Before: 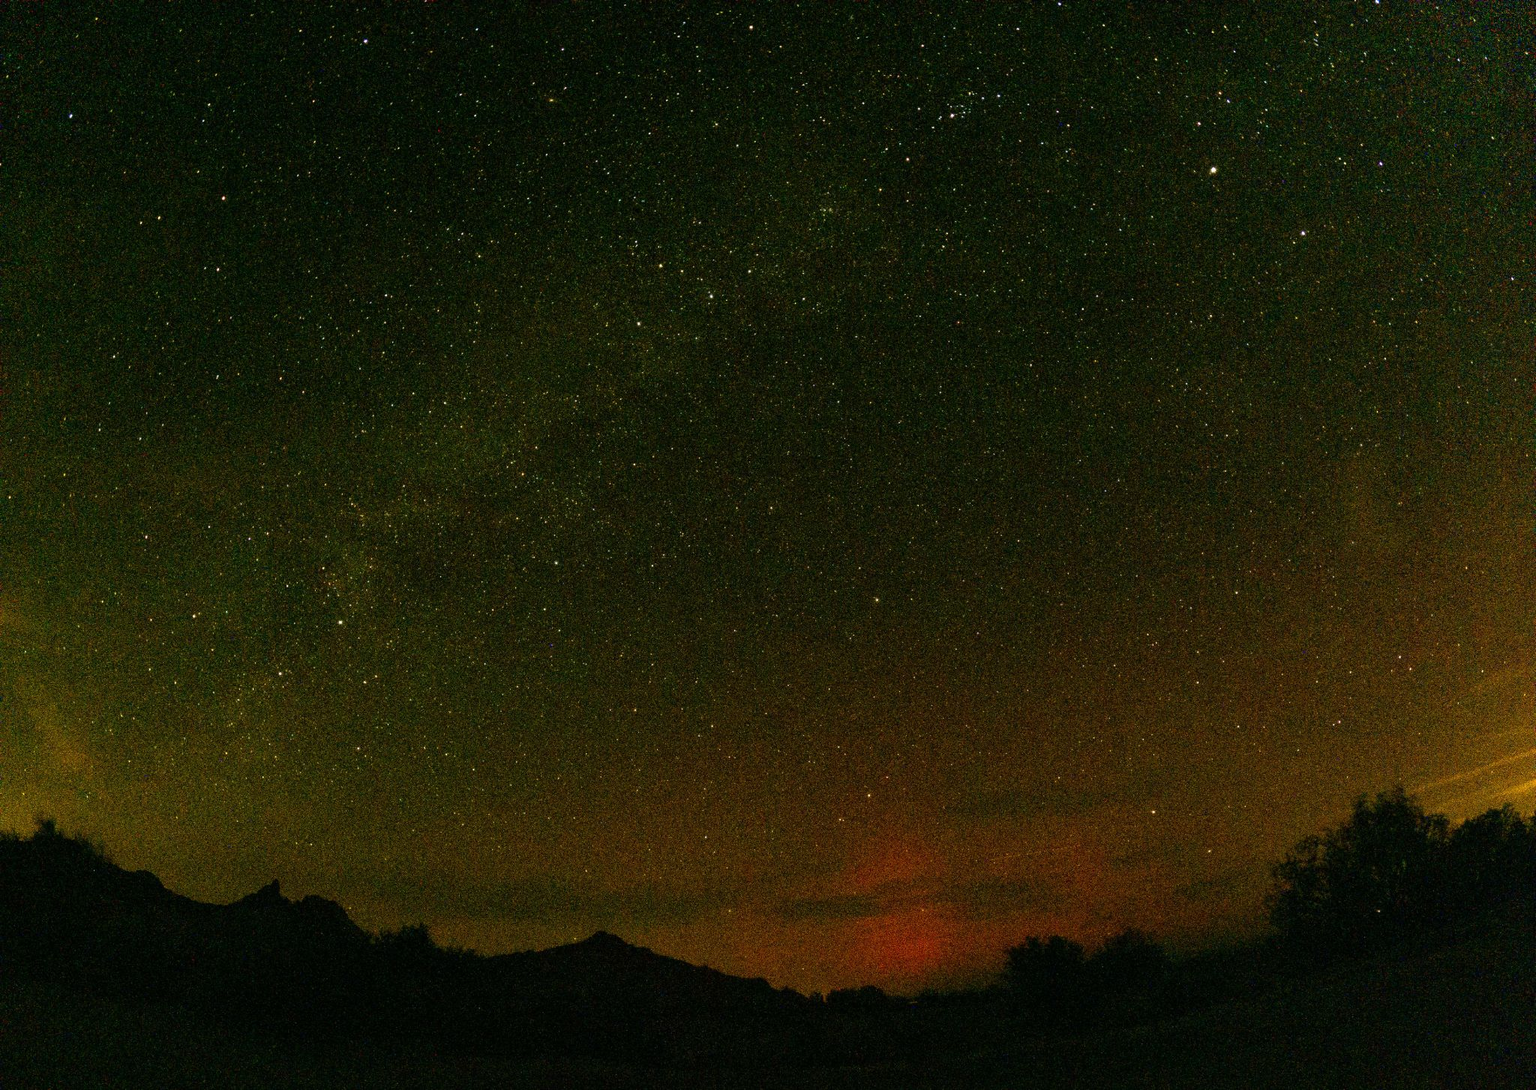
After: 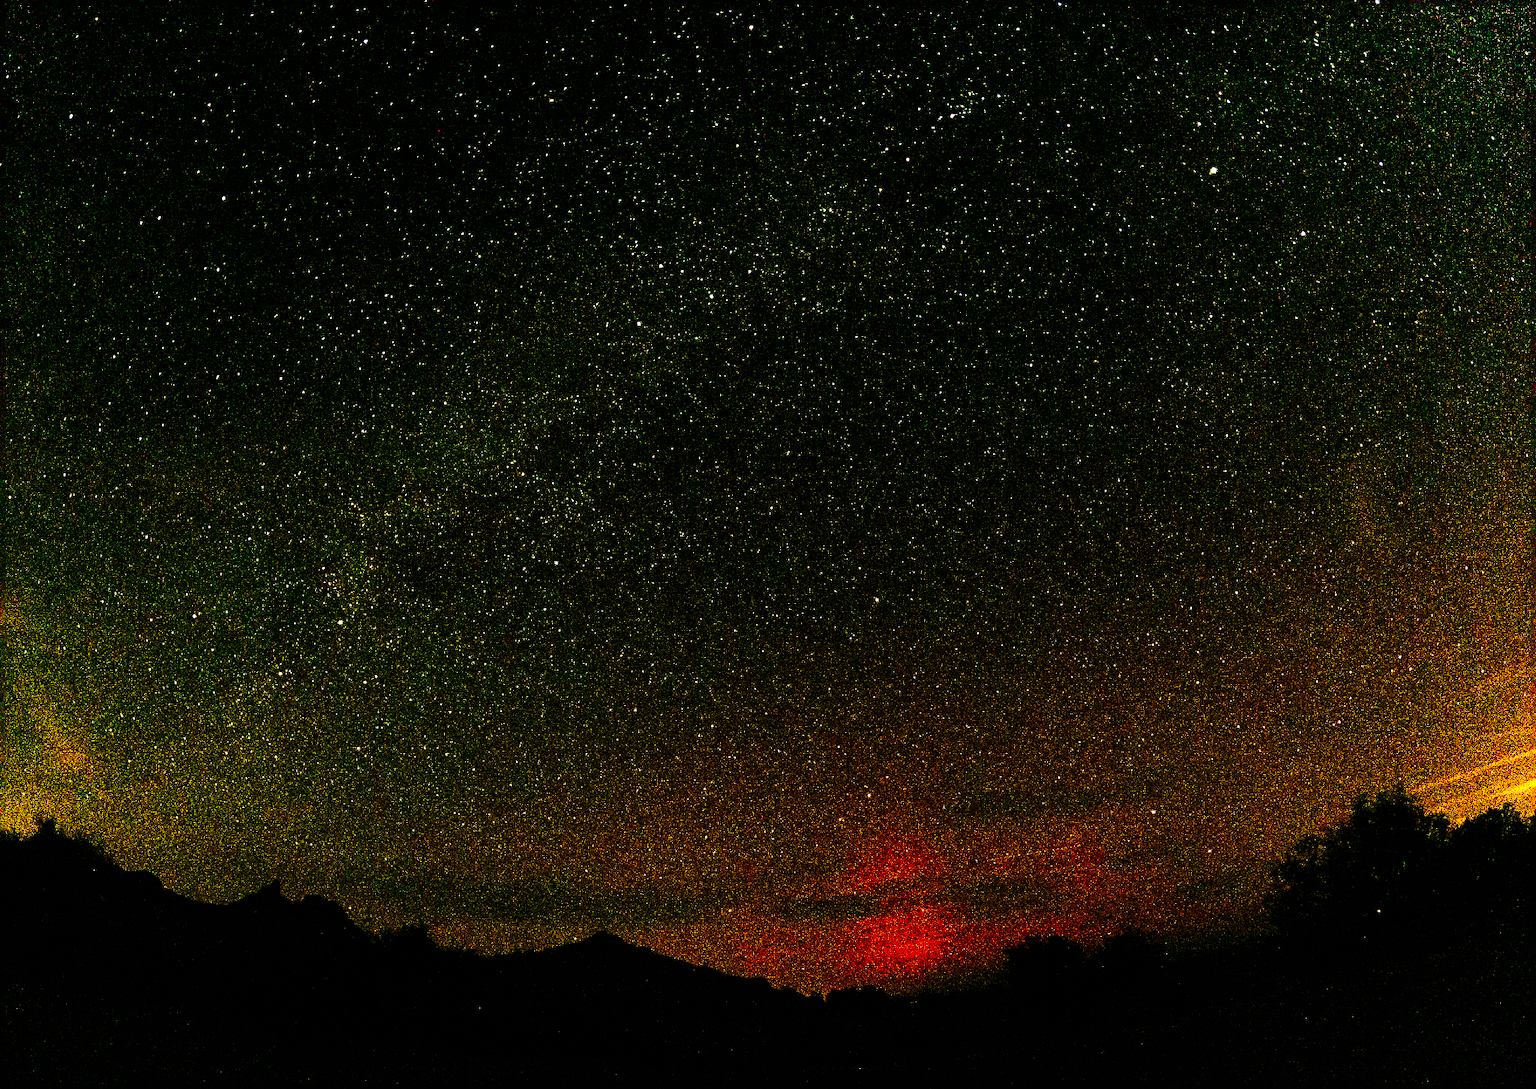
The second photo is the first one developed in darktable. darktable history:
tone curve: curves: ch0 [(0, 0) (0.003, 0) (0.011, 0.001) (0.025, 0.003) (0.044, 0.003) (0.069, 0.006) (0.1, 0.009) (0.136, 0.014) (0.177, 0.029) (0.224, 0.061) (0.277, 0.127) (0.335, 0.218) (0.399, 0.38) (0.468, 0.588) (0.543, 0.809) (0.623, 0.947) (0.709, 0.987) (0.801, 0.99) (0.898, 0.99) (1, 1)], preserve colors none
exposure: black level correction 0.001, exposure 0.5 EV, compensate exposure bias true, compensate highlight preservation false
sharpen: radius 2.531, amount 0.628
